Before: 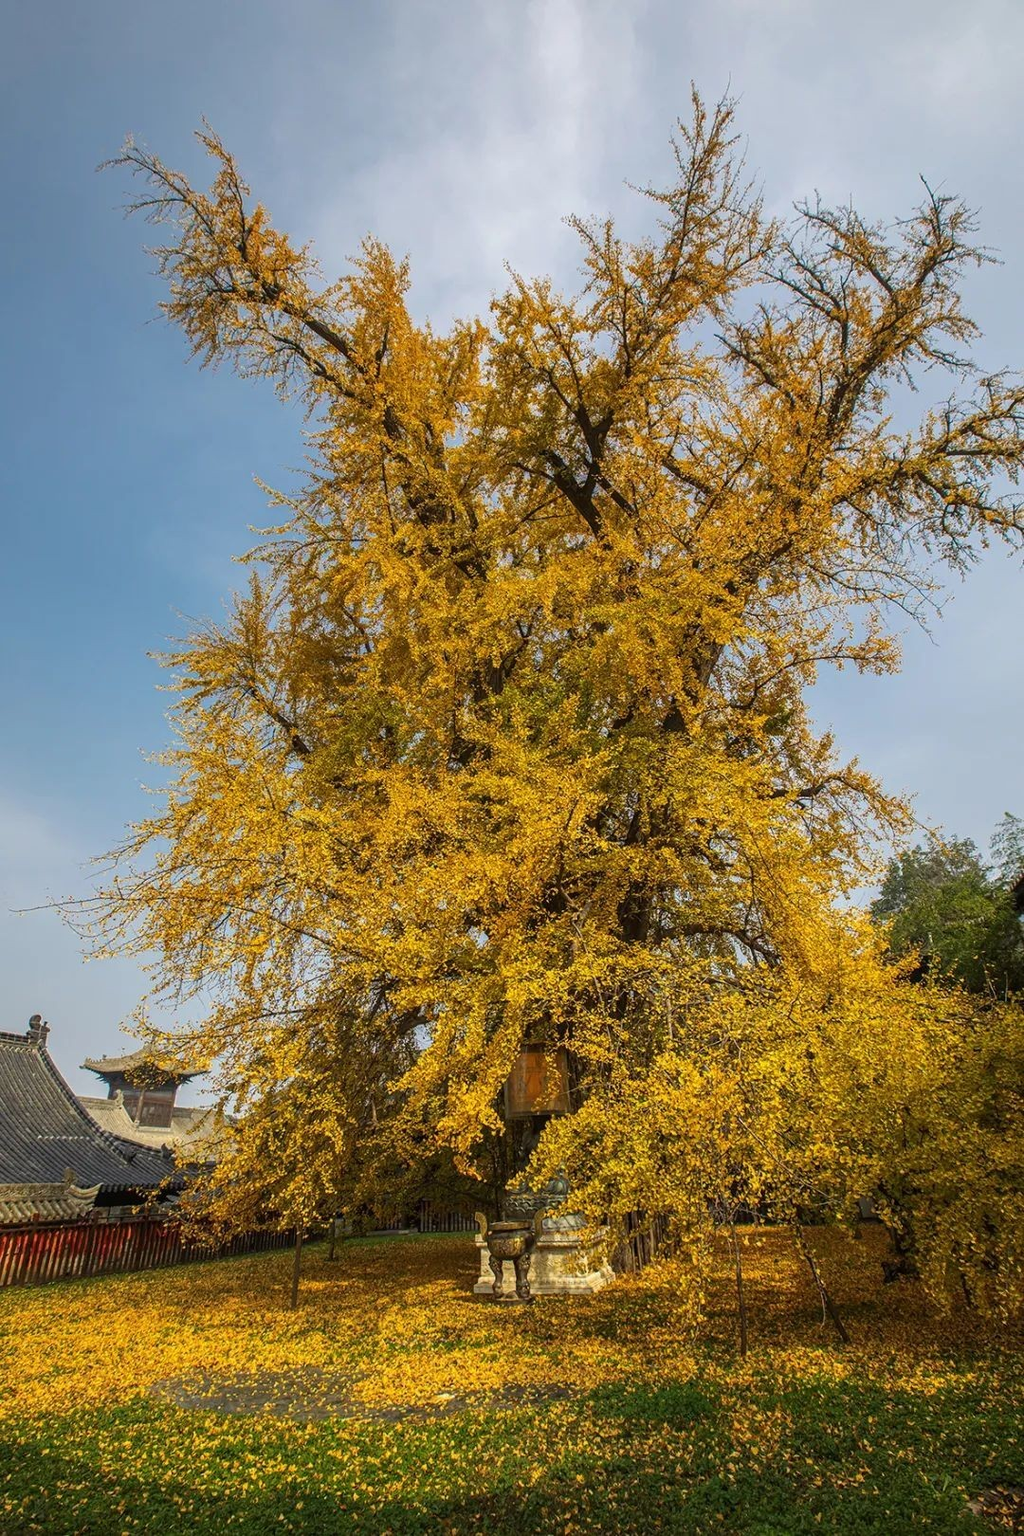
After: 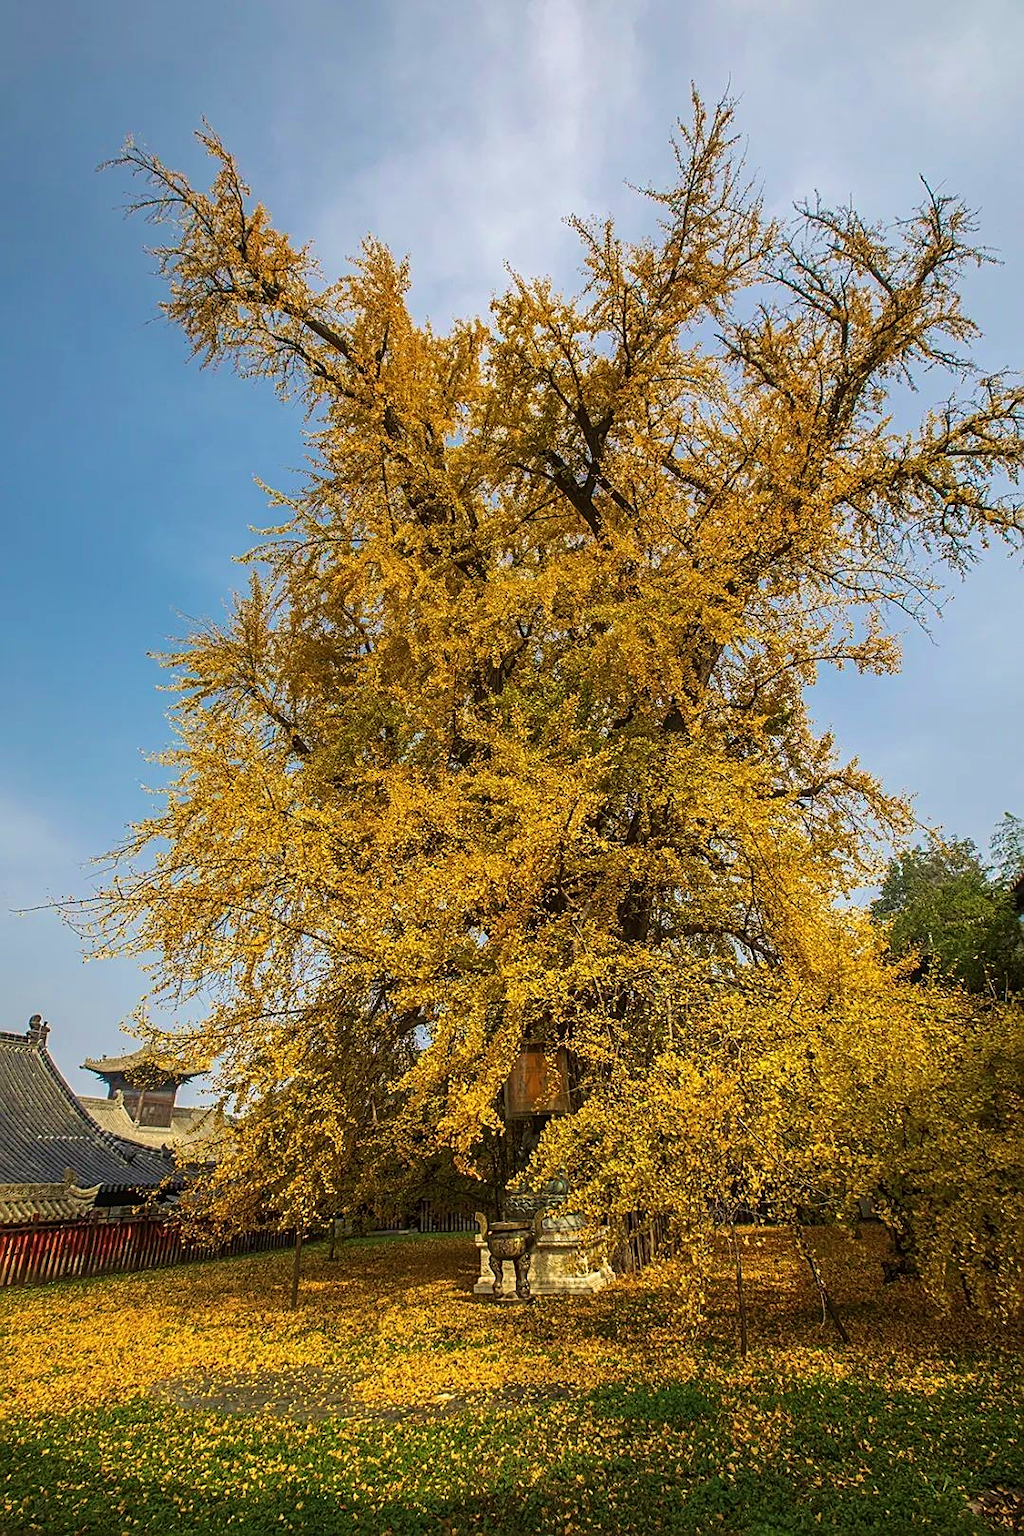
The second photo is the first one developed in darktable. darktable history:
sharpen: amount 0.494
velvia: strength 39.85%
